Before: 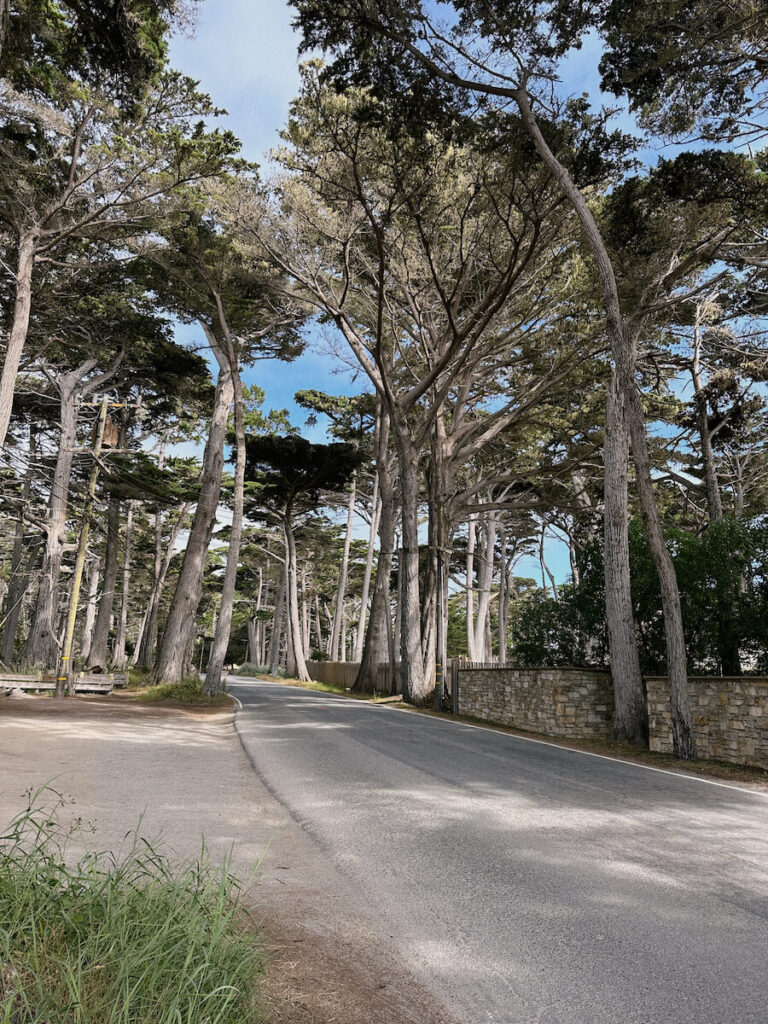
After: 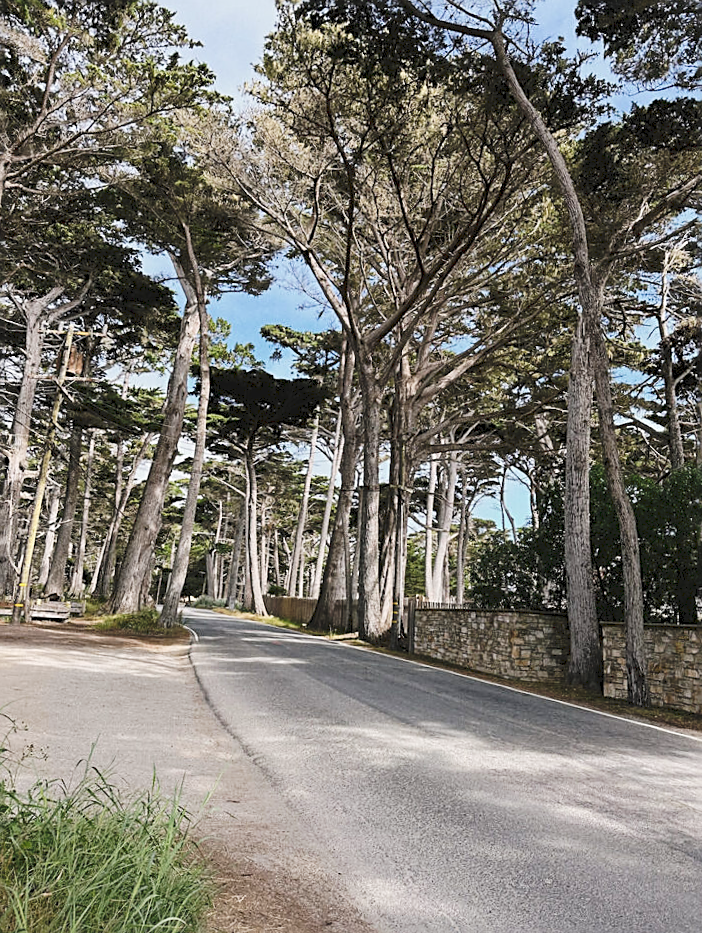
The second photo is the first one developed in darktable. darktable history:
tone curve: curves: ch0 [(0, 0) (0.003, 0.065) (0.011, 0.072) (0.025, 0.09) (0.044, 0.104) (0.069, 0.116) (0.1, 0.127) (0.136, 0.15) (0.177, 0.184) (0.224, 0.223) (0.277, 0.28) (0.335, 0.361) (0.399, 0.443) (0.468, 0.525) (0.543, 0.616) (0.623, 0.713) (0.709, 0.79) (0.801, 0.866) (0.898, 0.933) (1, 1)], preserve colors none
sharpen: amount 0.576
crop and rotate: angle -1.87°, left 3.109%, top 4.361%, right 1.555%, bottom 0.587%
